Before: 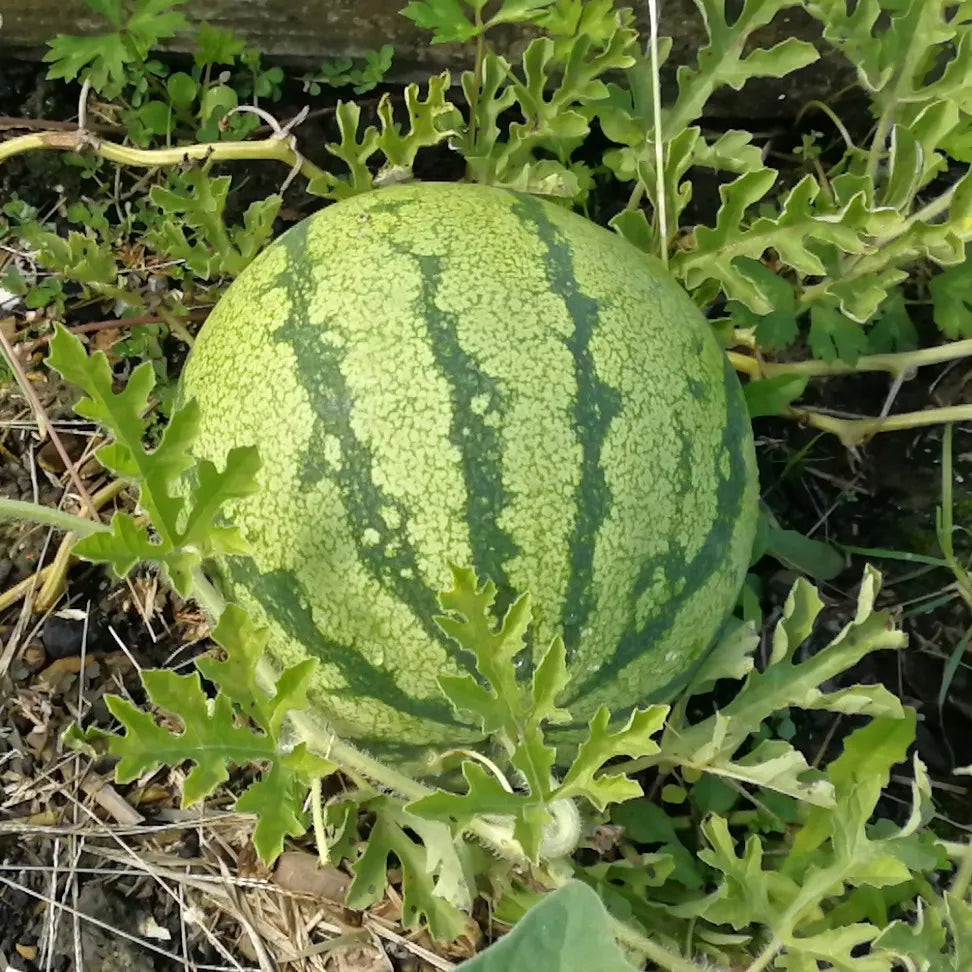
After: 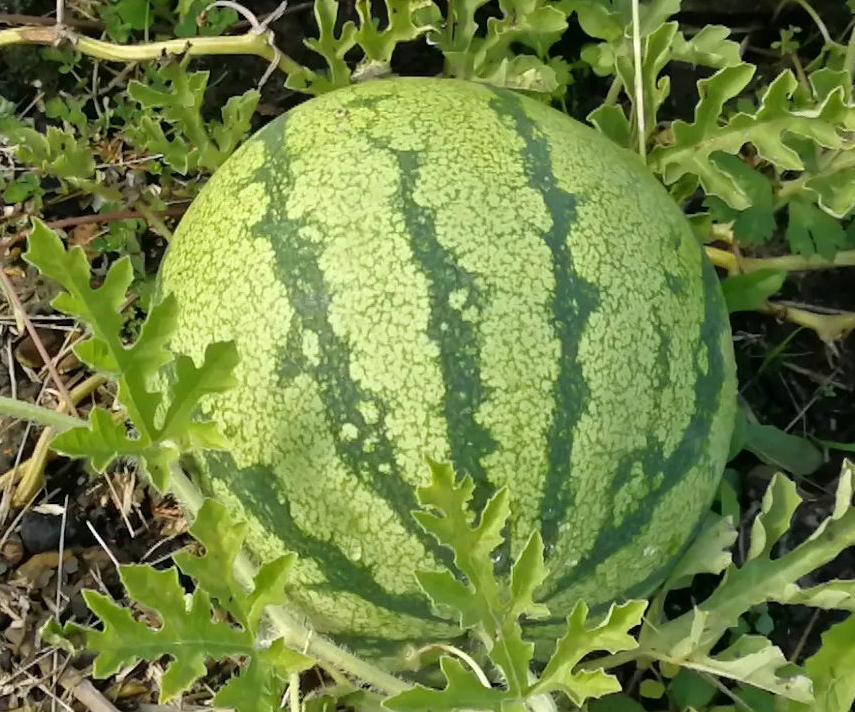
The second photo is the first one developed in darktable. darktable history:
crop and rotate: left 2.42%, top 10.994%, right 9.608%, bottom 15.721%
local contrast: mode bilateral grid, contrast 16, coarseness 35, detail 104%, midtone range 0.2
